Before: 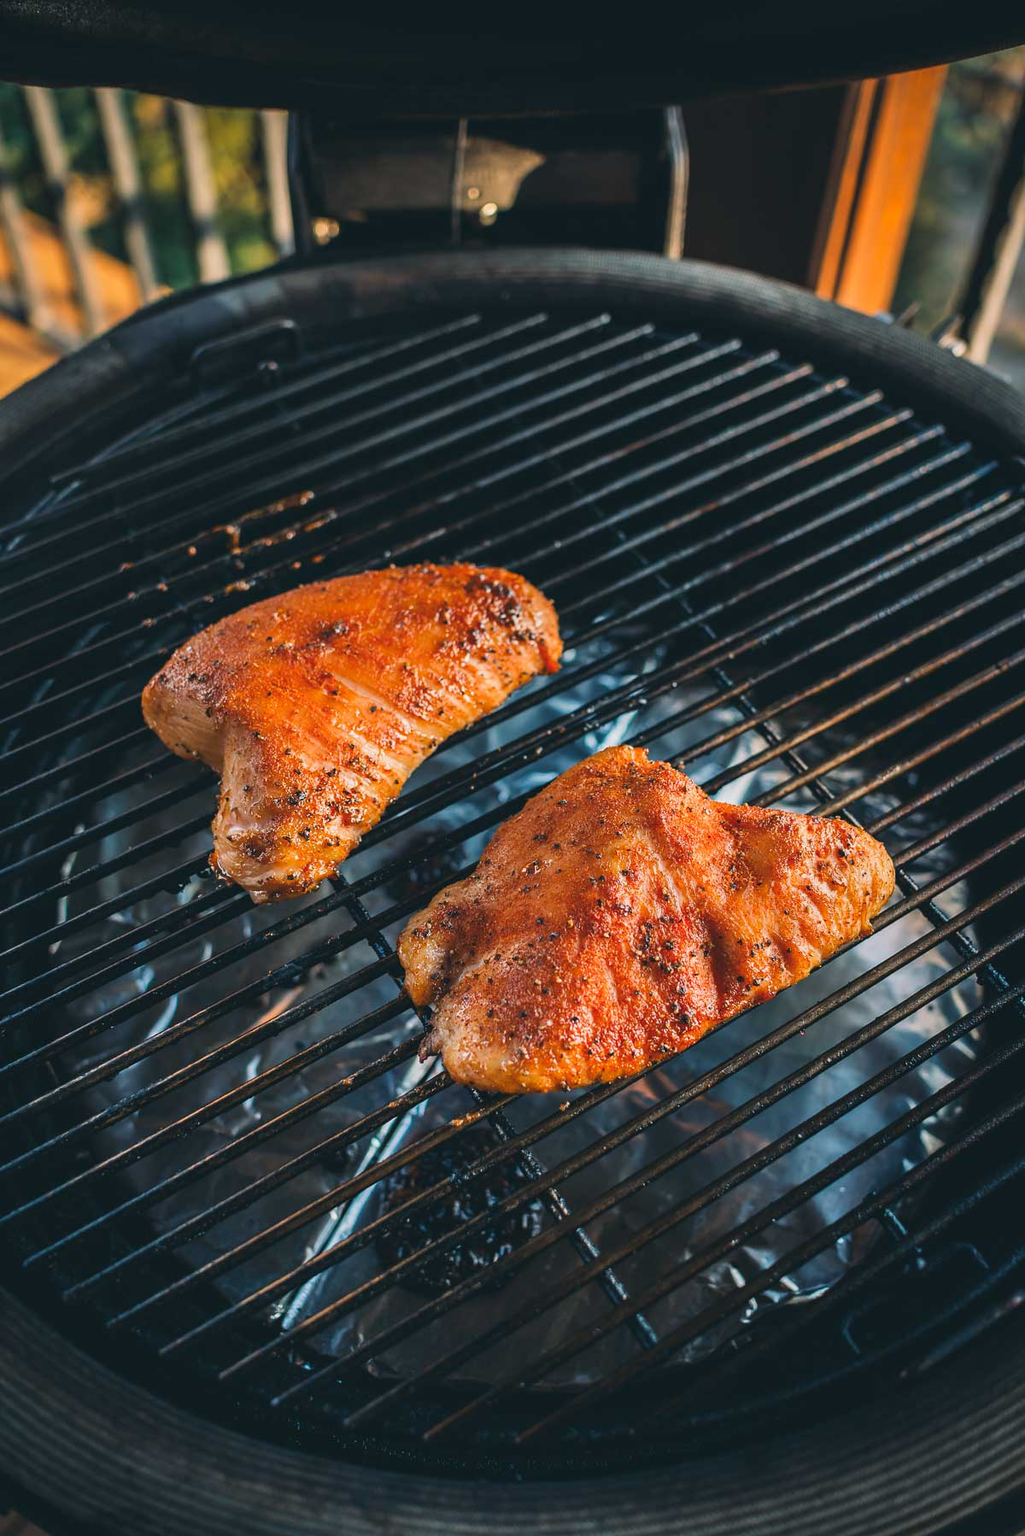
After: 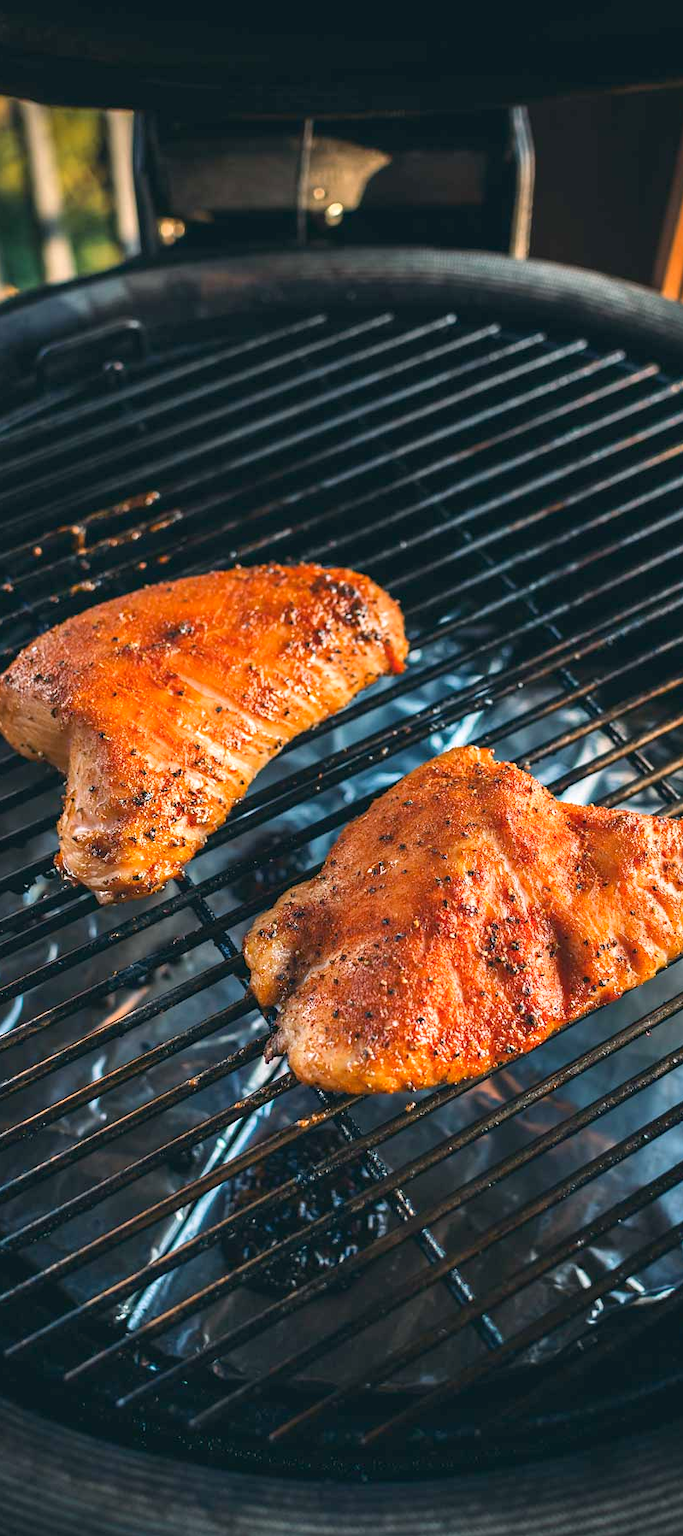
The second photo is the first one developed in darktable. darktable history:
exposure: black level correction 0.003, exposure 0.385 EV, compensate highlight preservation false
crop and rotate: left 15.145%, right 18.139%
